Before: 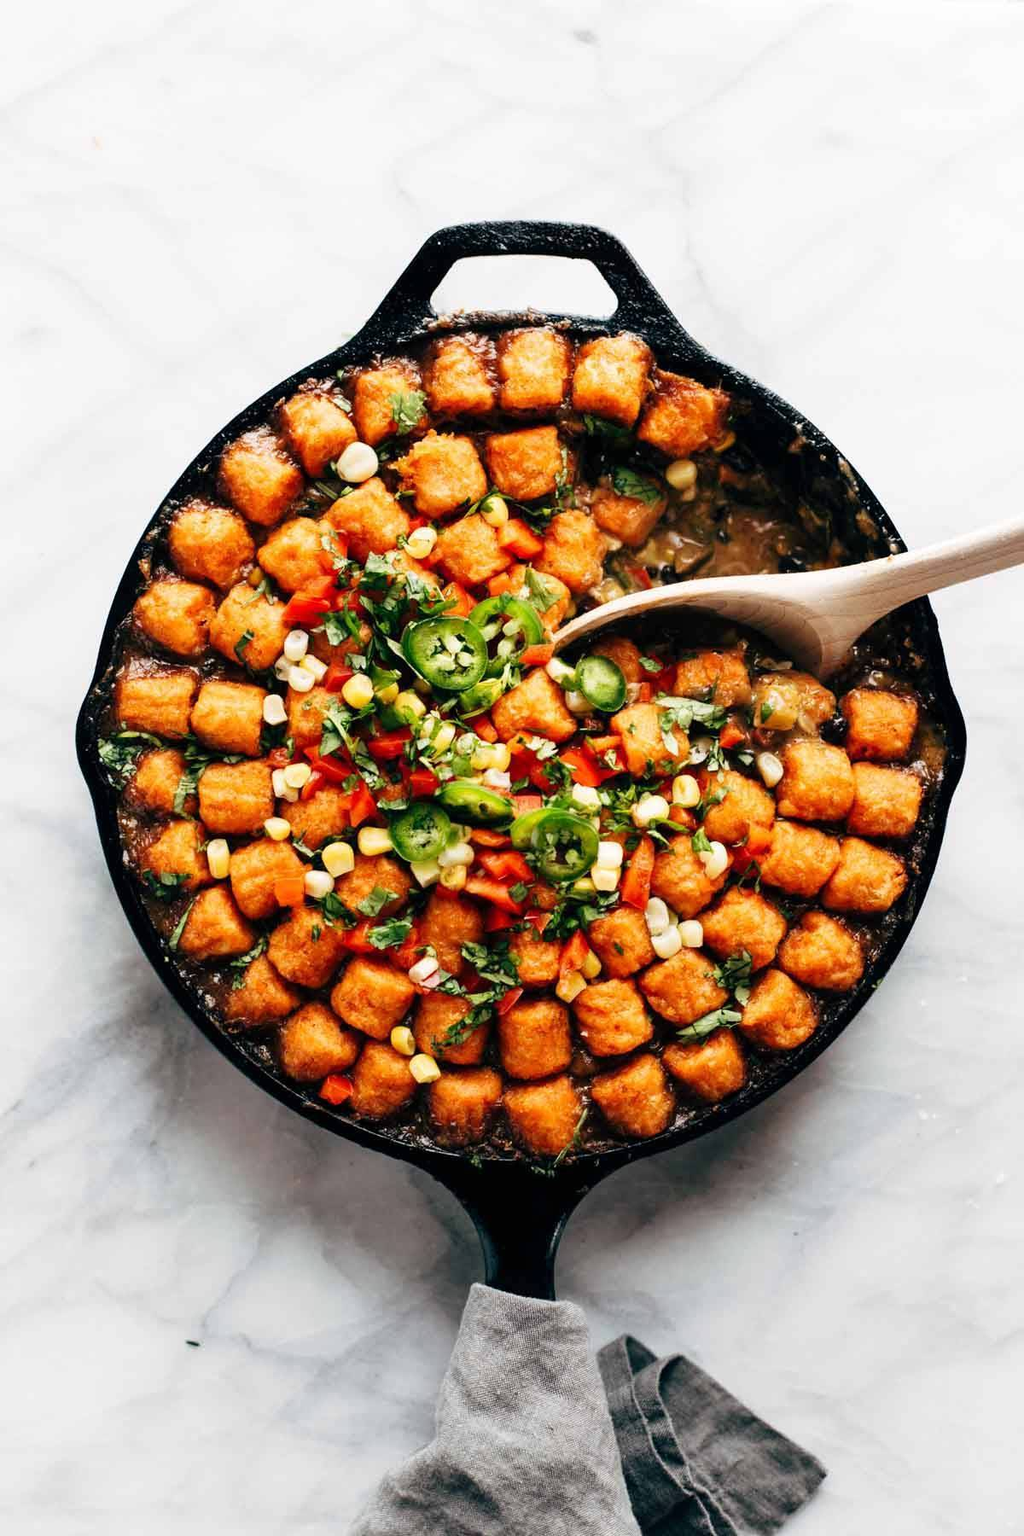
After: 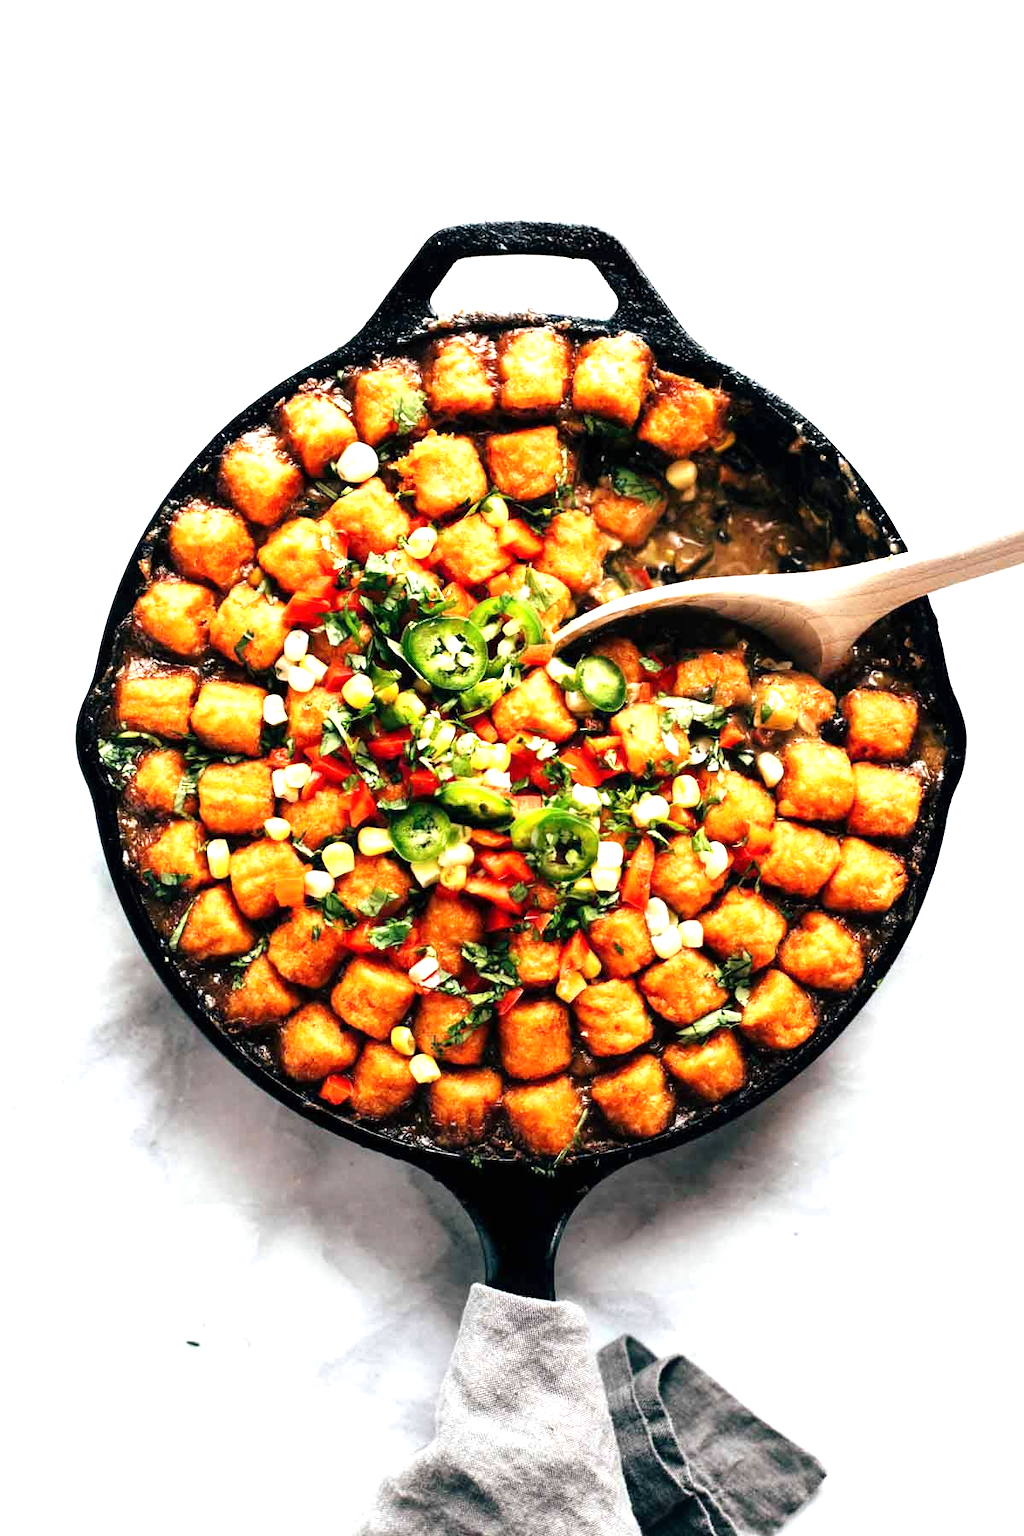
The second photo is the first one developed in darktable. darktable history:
contrast brightness saturation: contrast 0.053
tone equalizer: -8 EV -0.452 EV, -7 EV -0.393 EV, -6 EV -0.356 EV, -5 EV -0.216 EV, -3 EV 0.235 EV, -2 EV 0.328 EV, -1 EV 0.391 EV, +0 EV 0.433 EV
exposure: exposure 0.49 EV, compensate highlight preservation false
